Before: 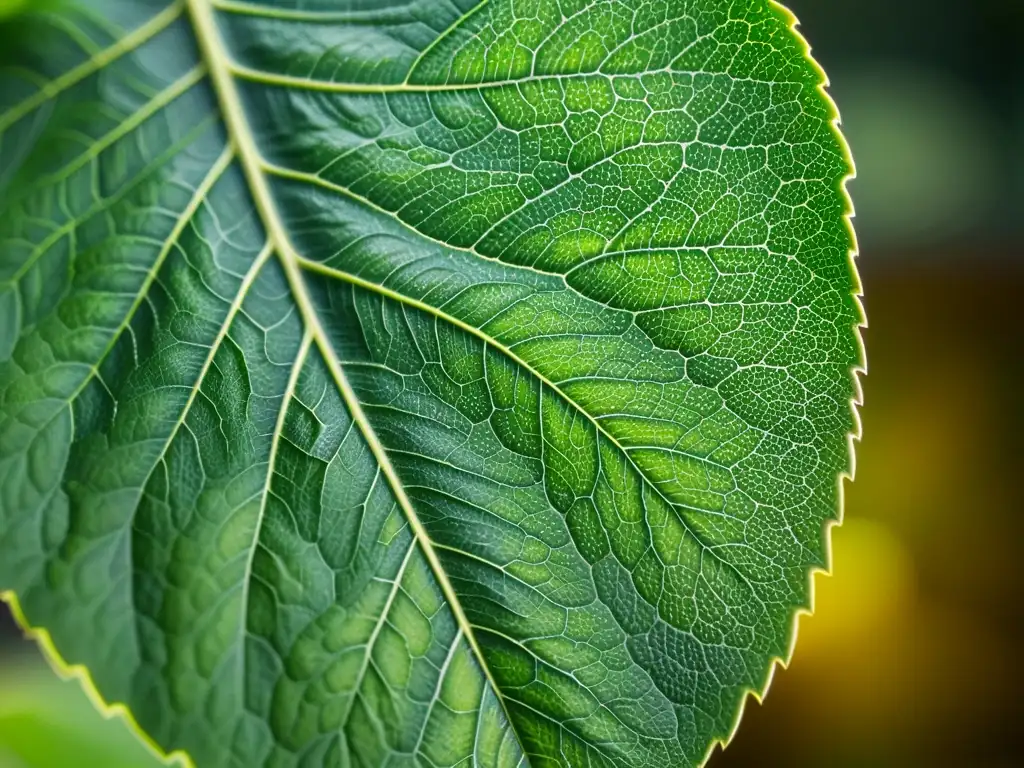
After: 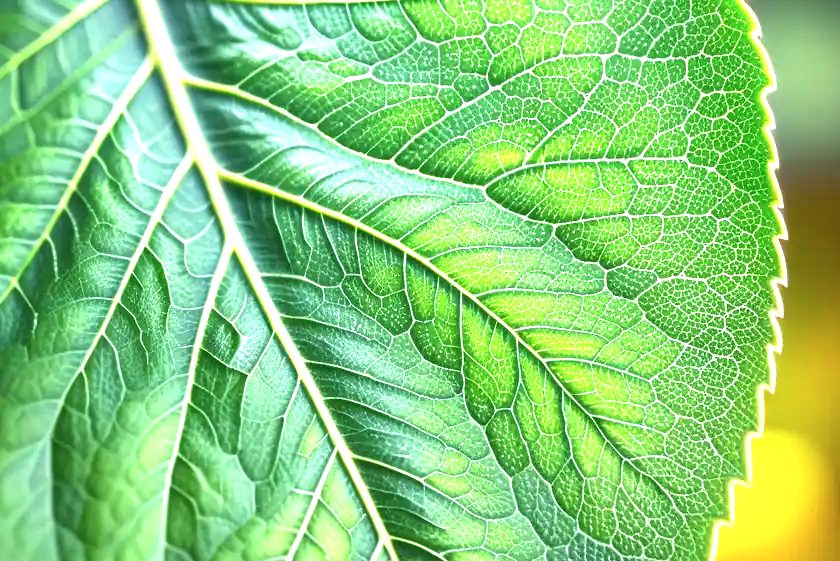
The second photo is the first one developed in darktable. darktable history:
exposure: black level correction 0, exposure 1.674 EV, compensate exposure bias true, compensate highlight preservation false
crop: left 7.876%, top 11.523%, right 10.033%, bottom 15.414%
contrast brightness saturation: saturation -0.054
